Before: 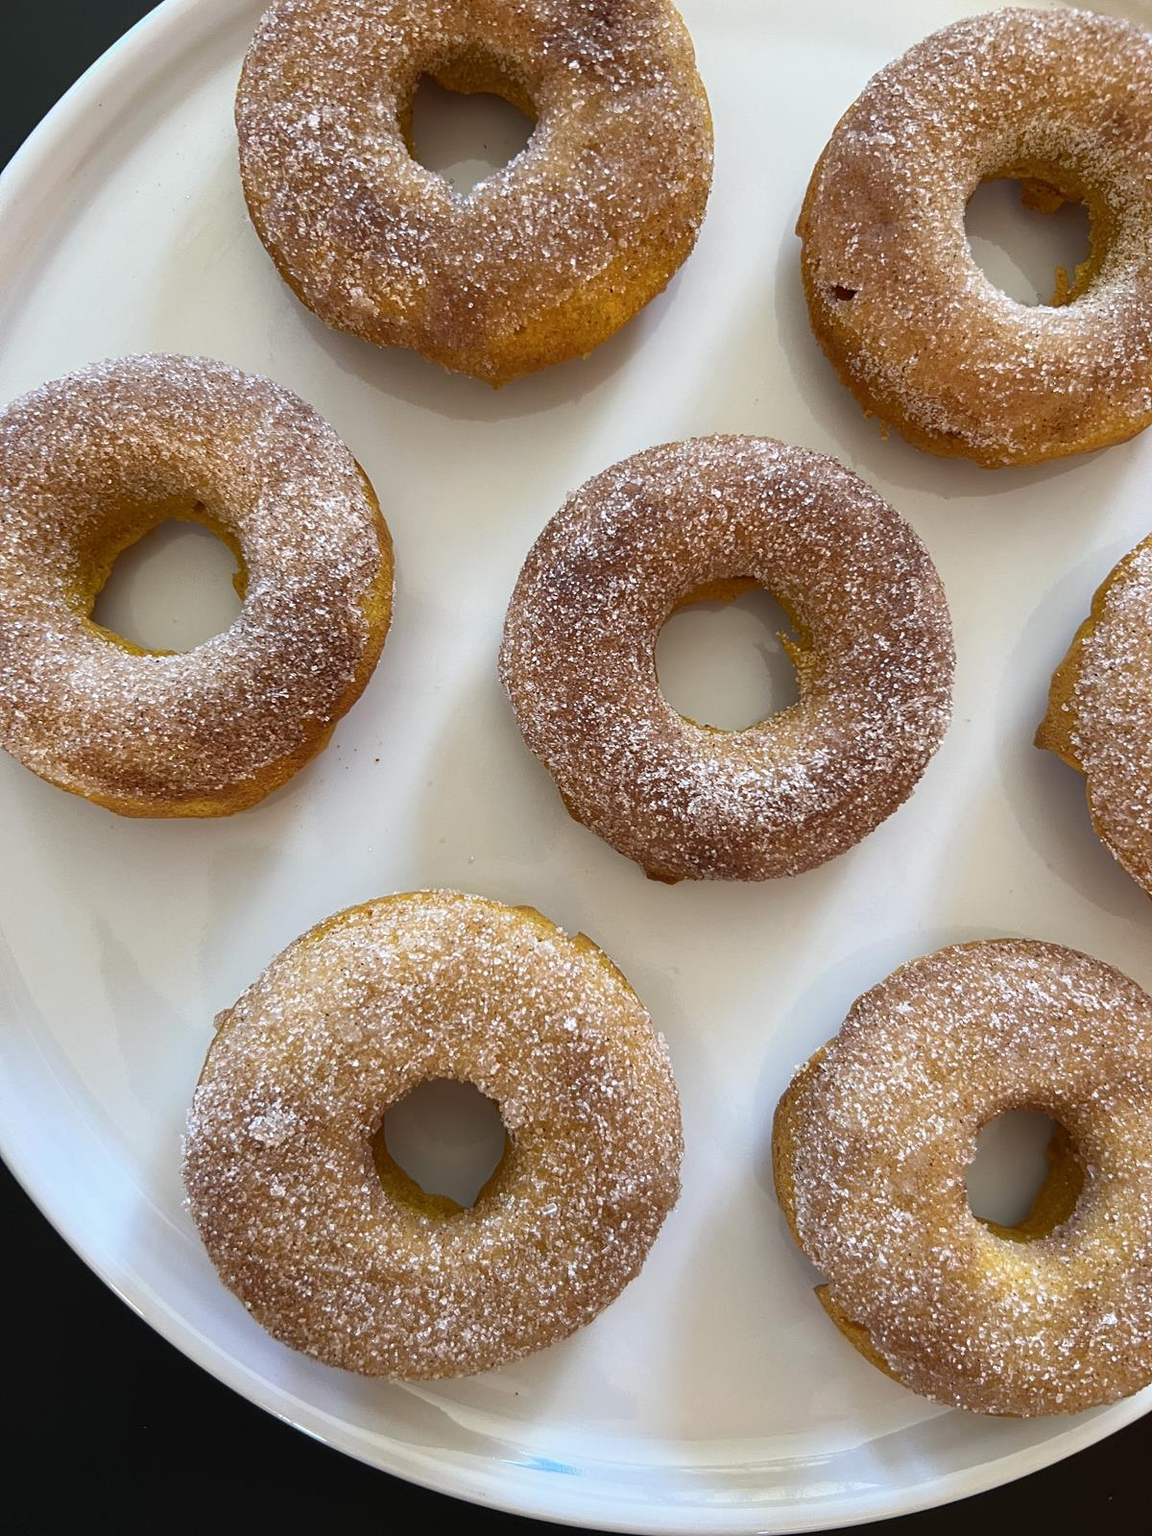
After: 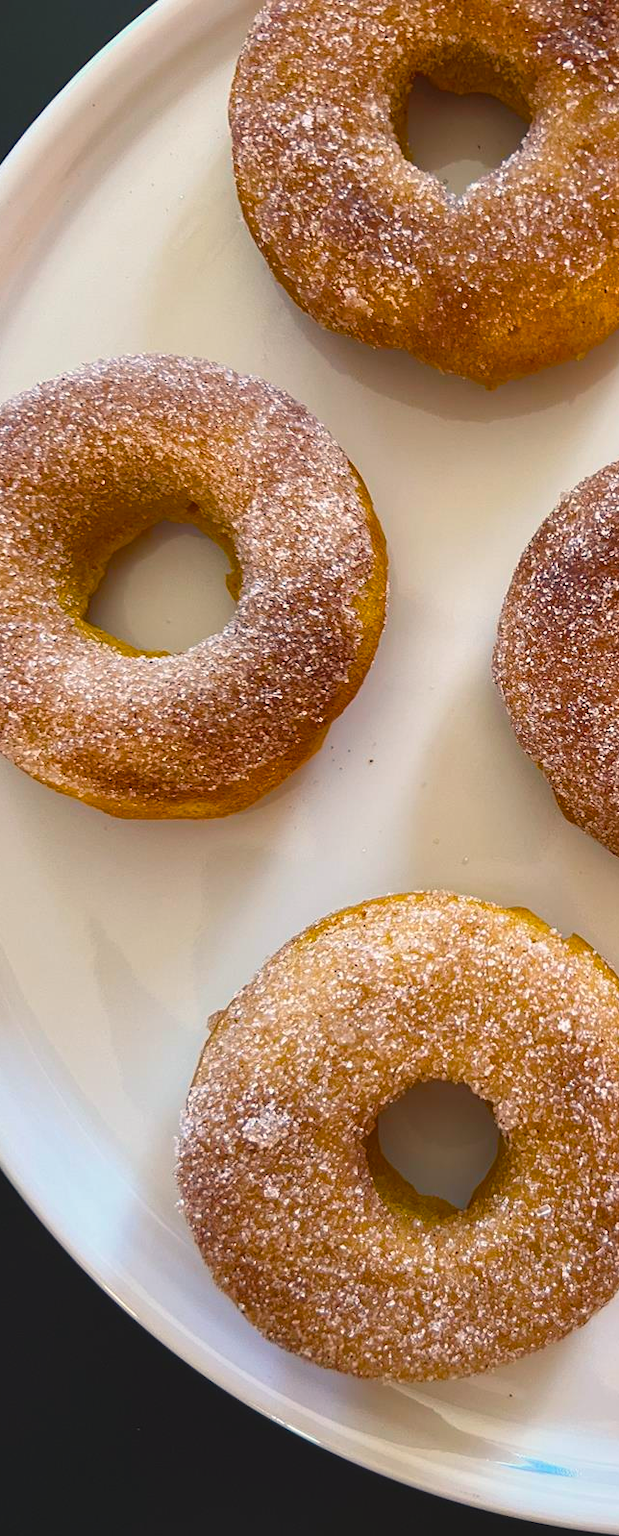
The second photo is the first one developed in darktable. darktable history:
color balance rgb: shadows lift › chroma 2%, shadows lift › hue 247.2°, power › chroma 0.3%, power › hue 25.2°, highlights gain › chroma 3%, highlights gain › hue 60°, global offset › luminance 0.75%, perceptual saturation grading › global saturation 20%, perceptual saturation grading › highlights -20%, perceptual saturation grading › shadows 30%, global vibrance 20%
crop: left 0.587%, right 45.588%, bottom 0.086%
